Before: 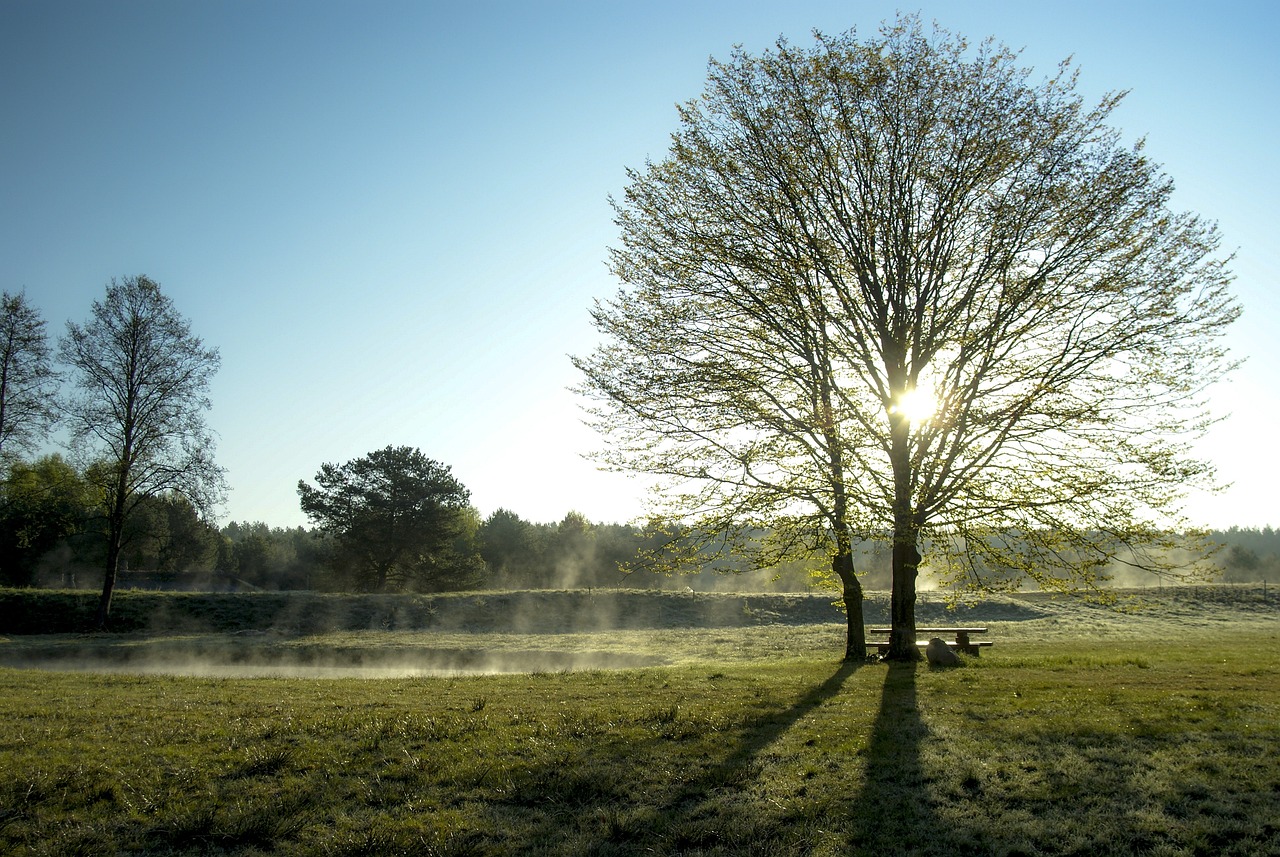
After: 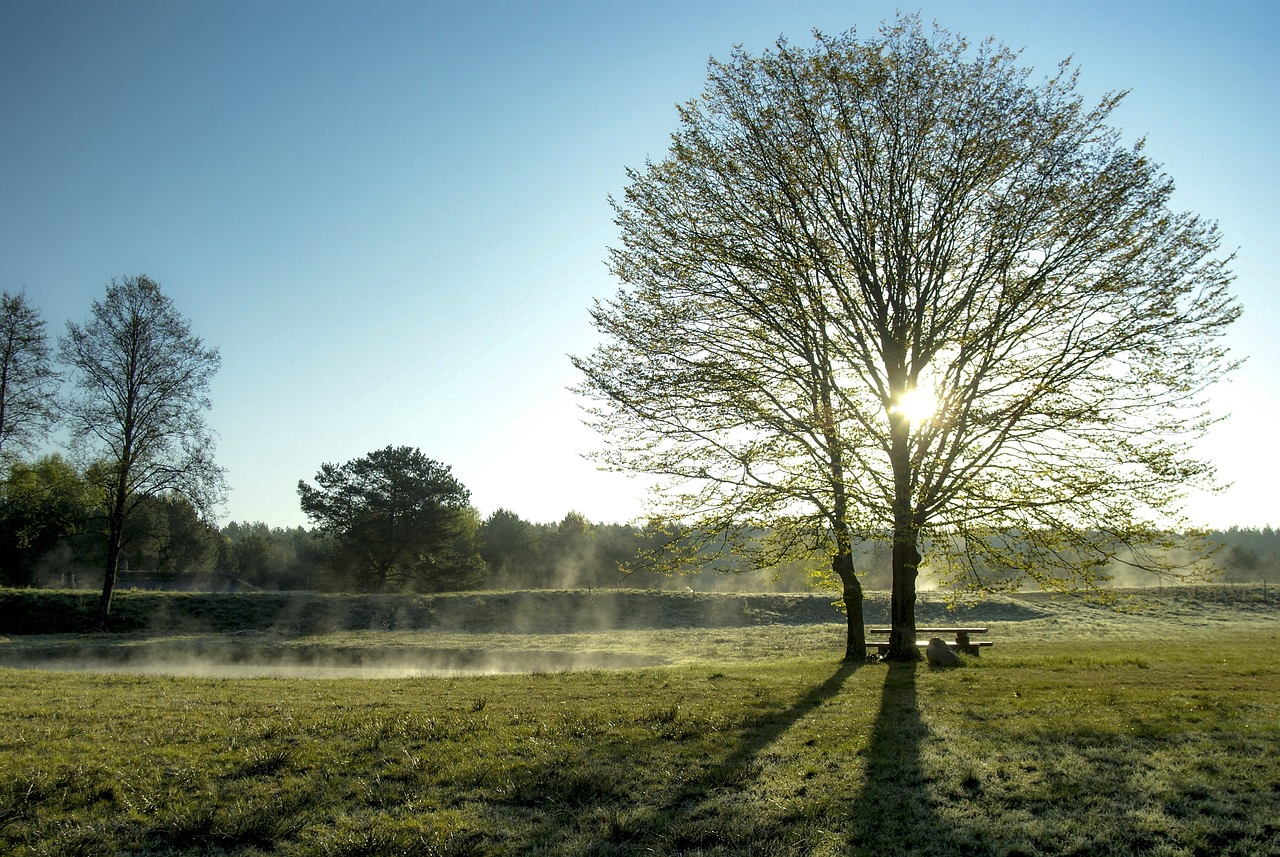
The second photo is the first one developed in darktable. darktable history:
shadows and highlights: shadows 47.95, highlights -42.65, soften with gaussian
